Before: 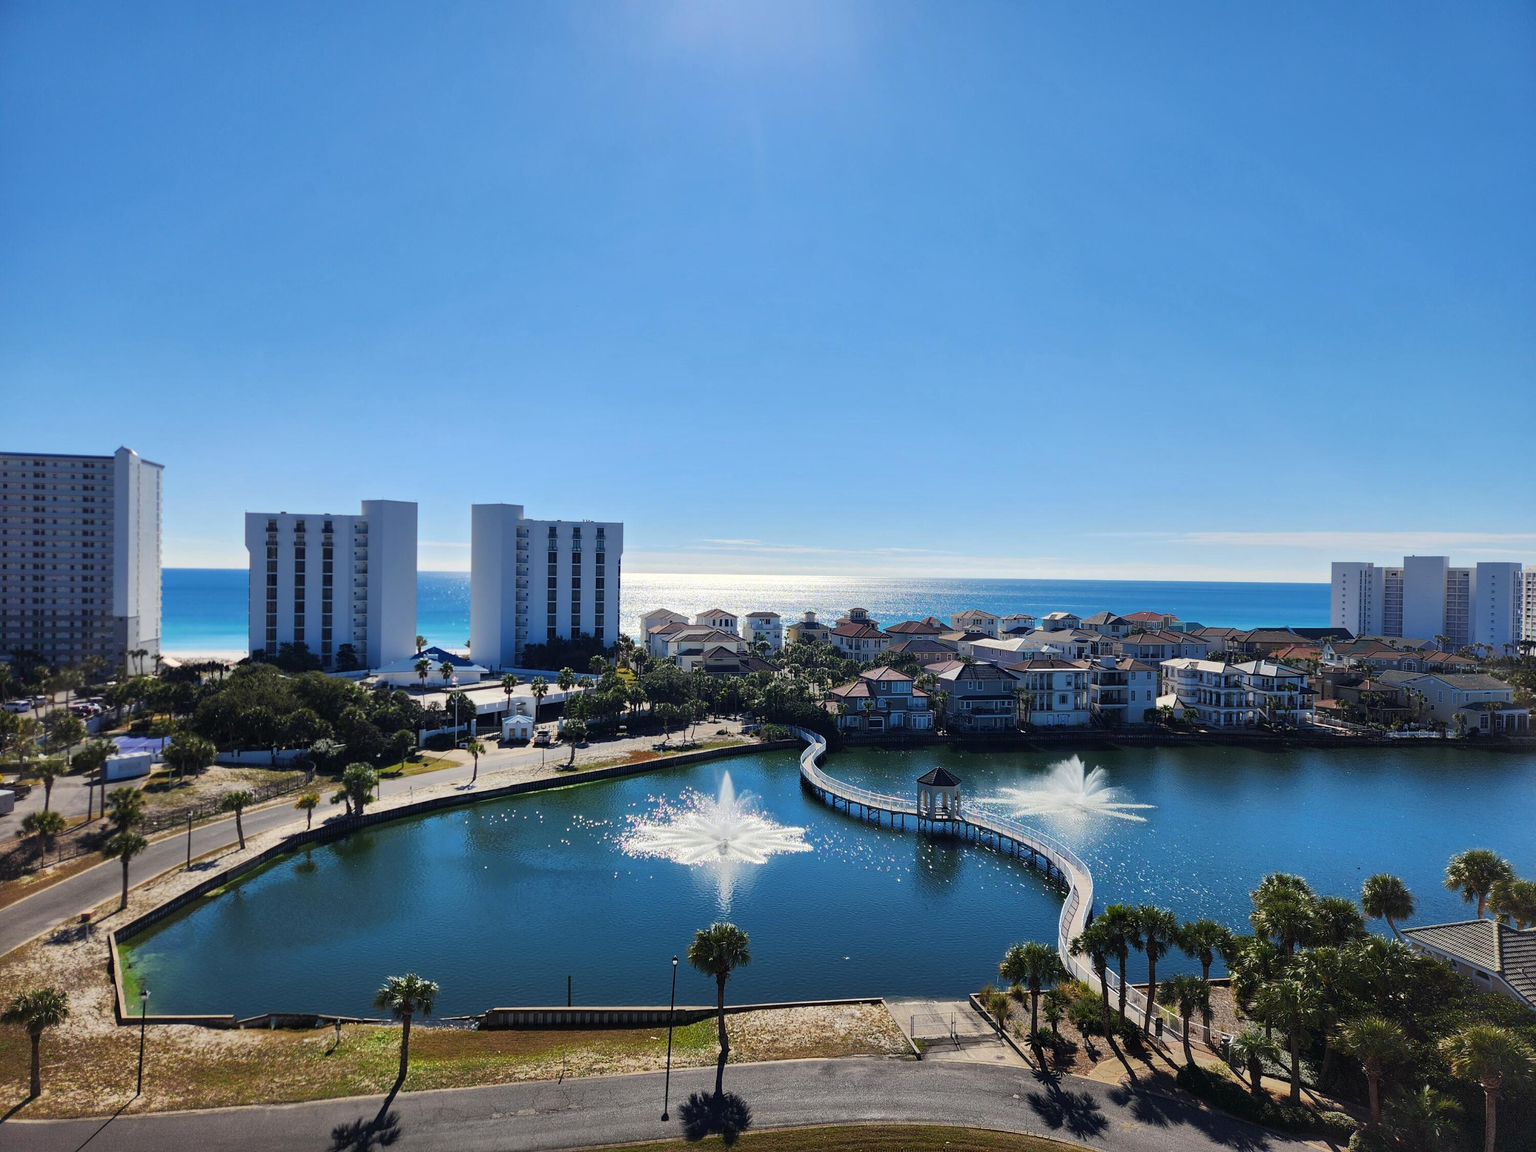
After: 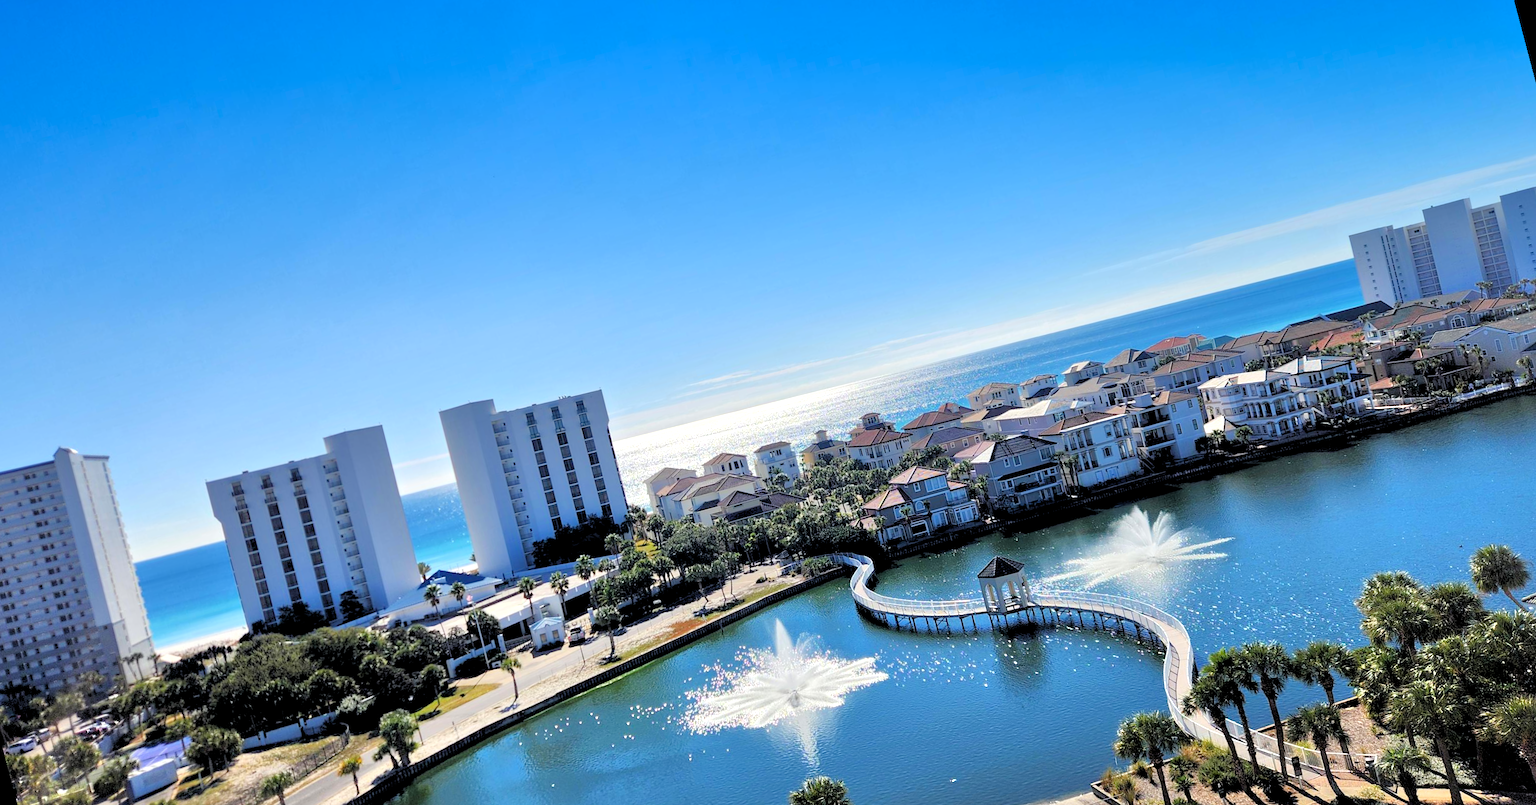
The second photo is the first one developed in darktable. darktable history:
rotate and perspective: rotation -14.8°, crop left 0.1, crop right 0.903, crop top 0.25, crop bottom 0.748
tone equalizer: -7 EV 0.15 EV, -6 EV 0.6 EV, -5 EV 1.15 EV, -4 EV 1.33 EV, -3 EV 1.15 EV, -2 EV 0.6 EV, -1 EV 0.15 EV, mask exposure compensation -0.5 EV
rgb levels: levels [[0.013, 0.434, 0.89], [0, 0.5, 1], [0, 0.5, 1]]
graduated density: density 2.02 EV, hardness 44%, rotation 0.374°, offset 8.21, hue 208.8°, saturation 97%
